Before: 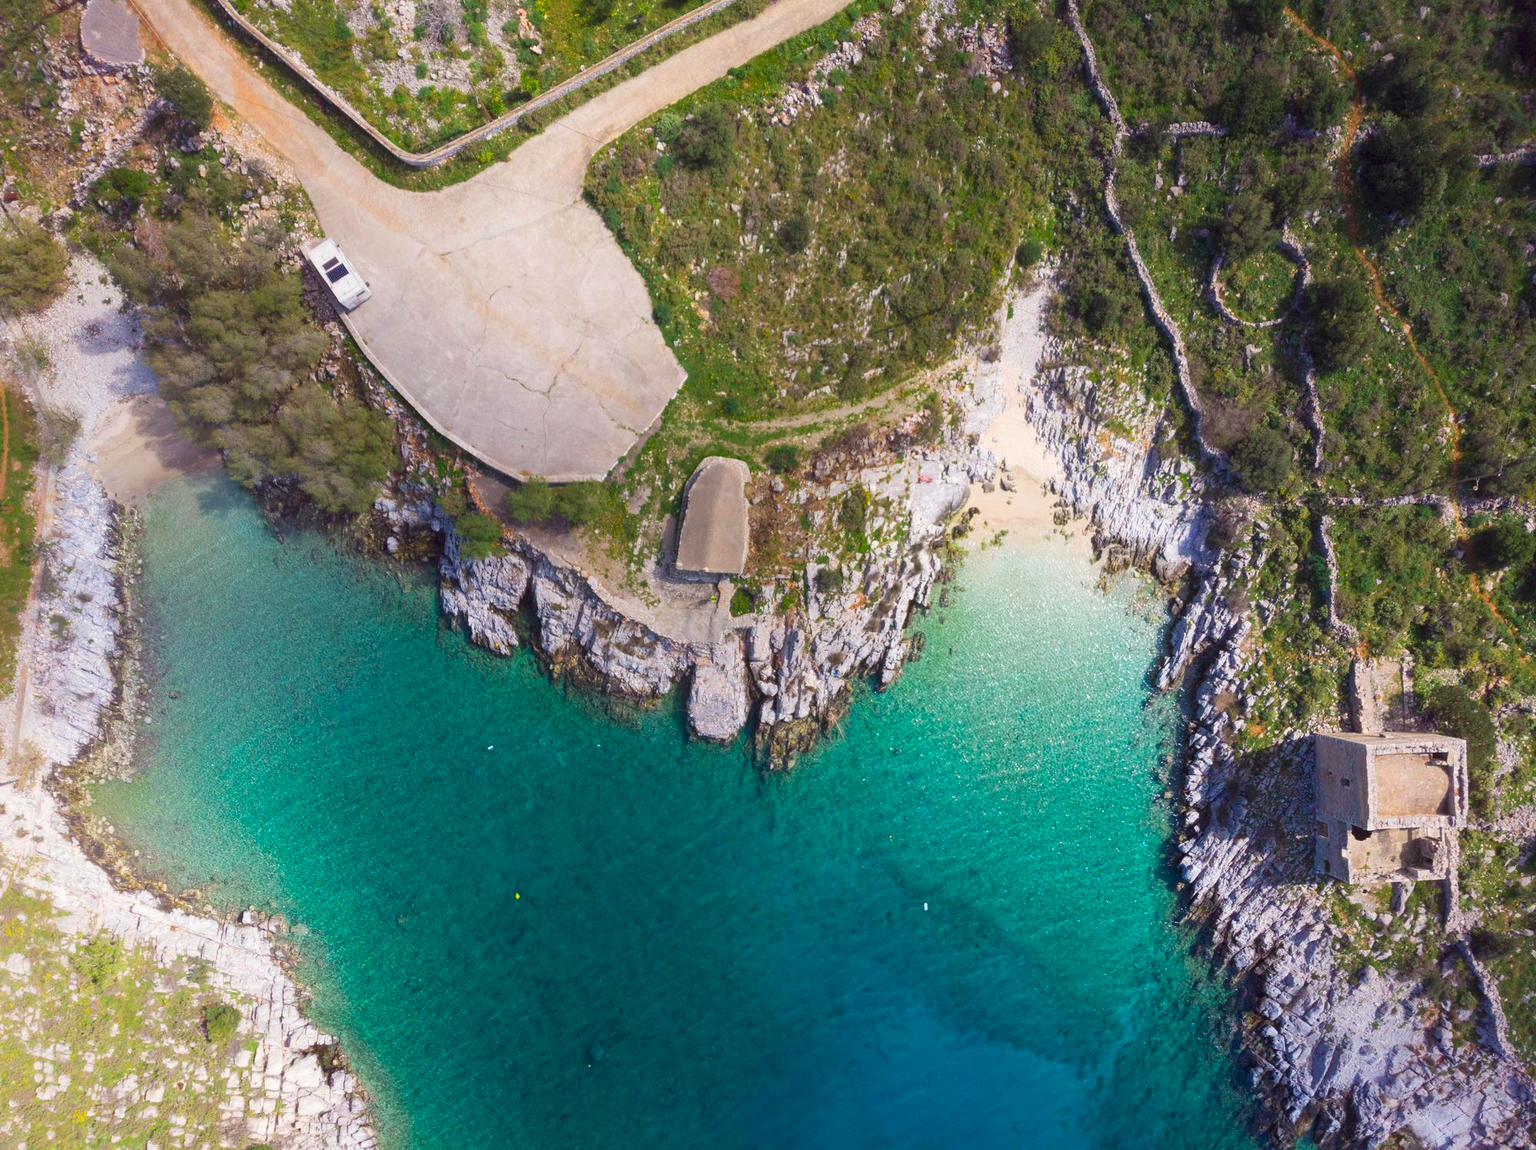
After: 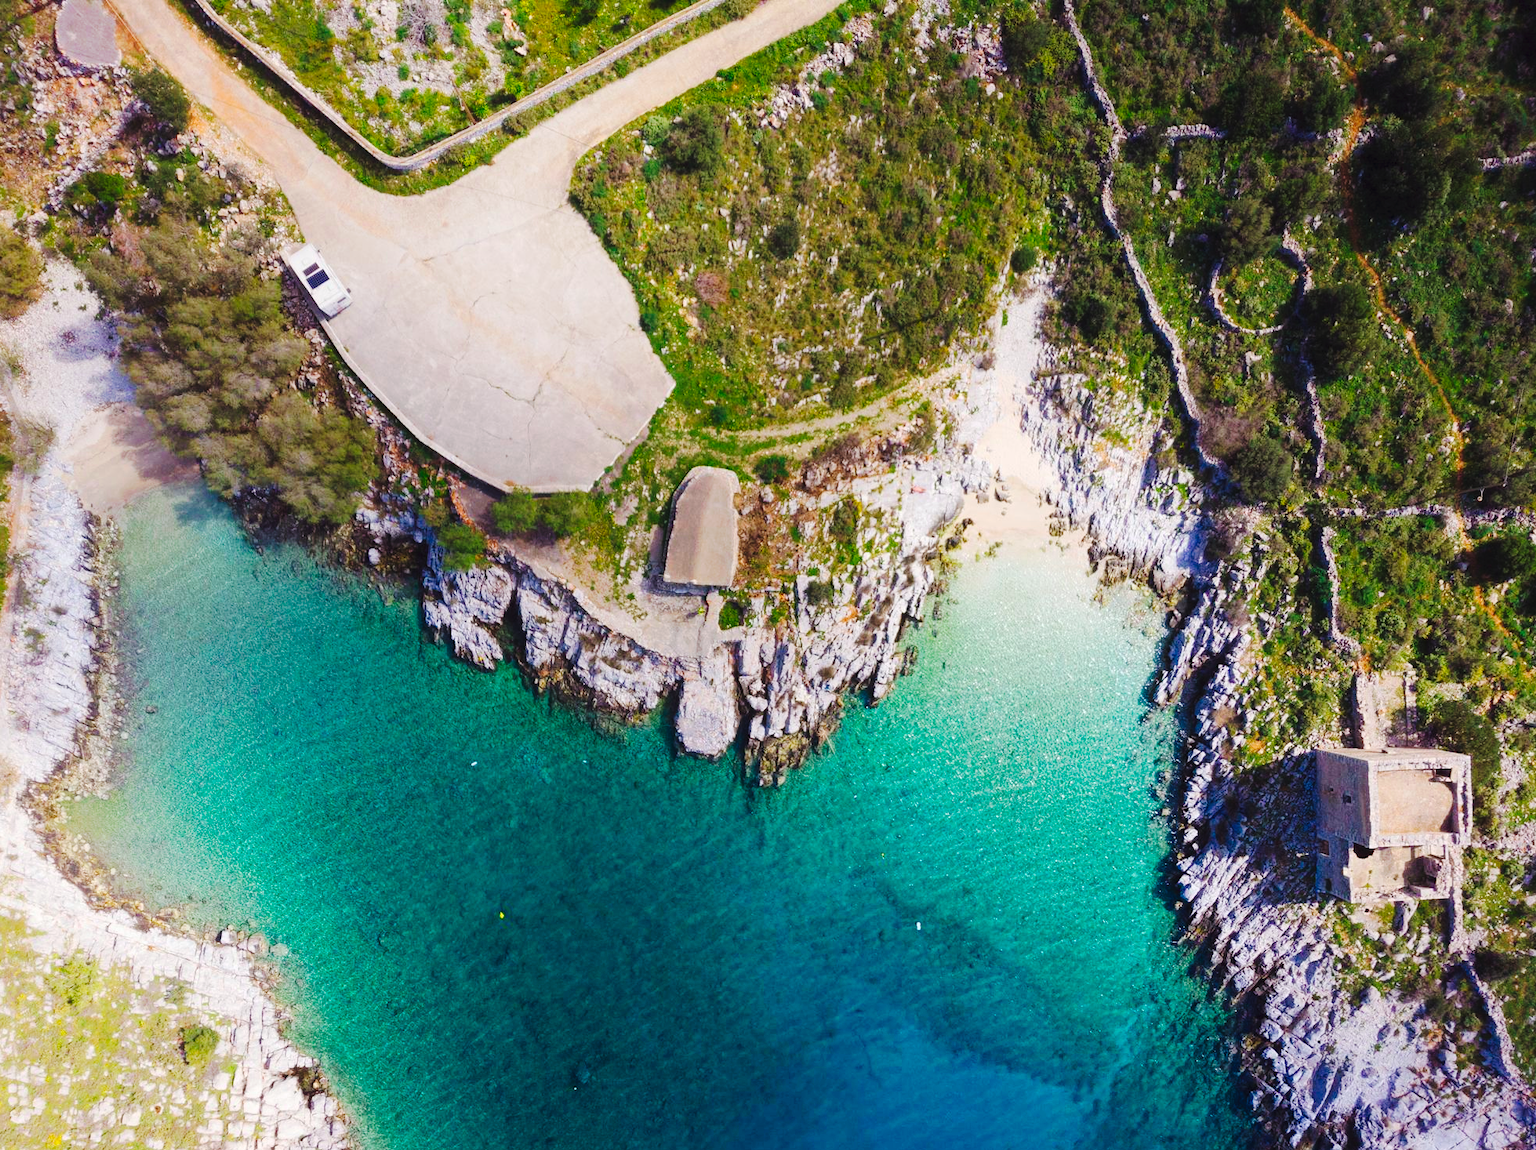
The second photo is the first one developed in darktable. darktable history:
crop: left 1.743%, right 0.268%, bottom 2.011%
tone curve: curves: ch0 [(0, 0) (0.003, 0.018) (0.011, 0.021) (0.025, 0.028) (0.044, 0.039) (0.069, 0.05) (0.1, 0.06) (0.136, 0.081) (0.177, 0.117) (0.224, 0.161) (0.277, 0.226) (0.335, 0.315) (0.399, 0.421) (0.468, 0.53) (0.543, 0.627) (0.623, 0.726) (0.709, 0.789) (0.801, 0.859) (0.898, 0.924) (1, 1)], preserve colors none
